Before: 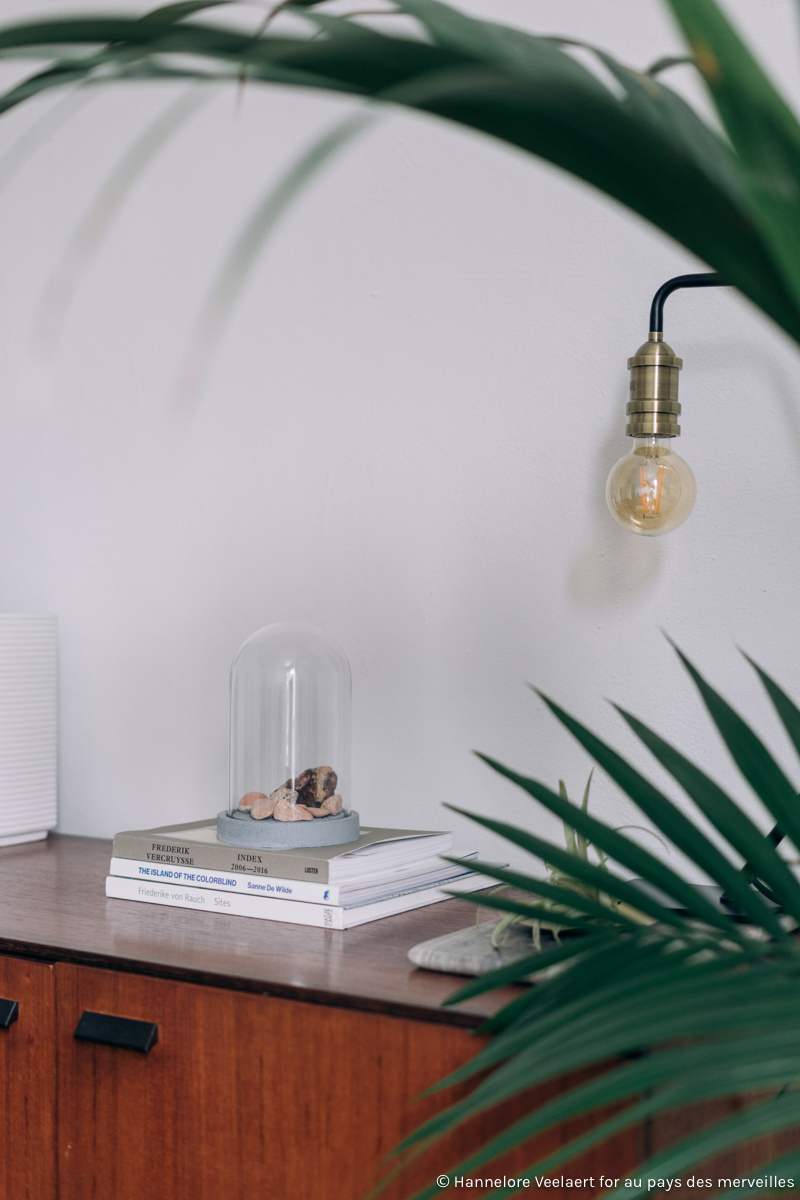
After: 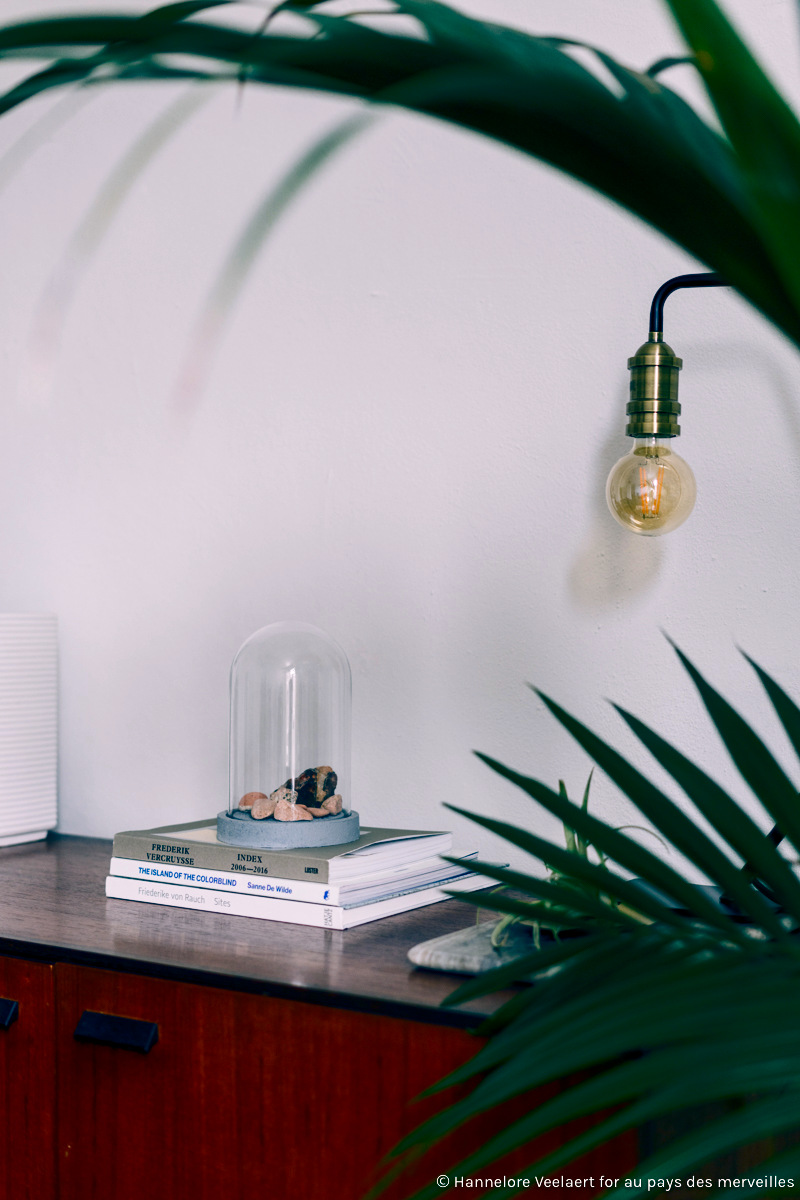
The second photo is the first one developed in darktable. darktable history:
color balance rgb: shadows lift › luminance -28.76%, shadows lift › chroma 10%, shadows lift › hue 230°, power › chroma 0.5%, power › hue 215°, highlights gain › luminance 7.14%, highlights gain › chroma 1%, highlights gain › hue 50°, global offset › luminance -0.29%, global offset › hue 260°, perceptual saturation grading › global saturation 20%, perceptual saturation grading › highlights -13.92%, perceptual saturation grading › shadows 50%
contrast brightness saturation: contrast 0.22, brightness -0.19, saturation 0.24
